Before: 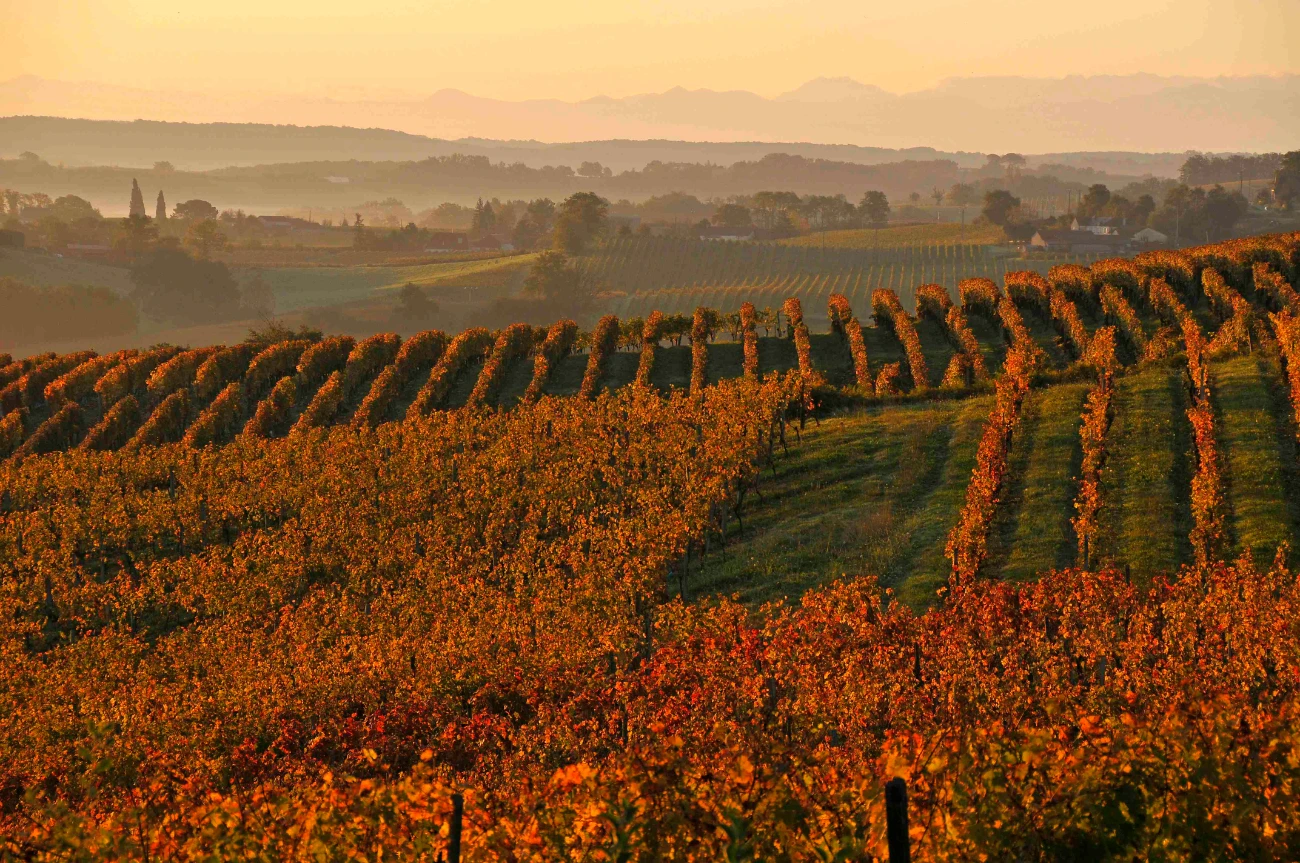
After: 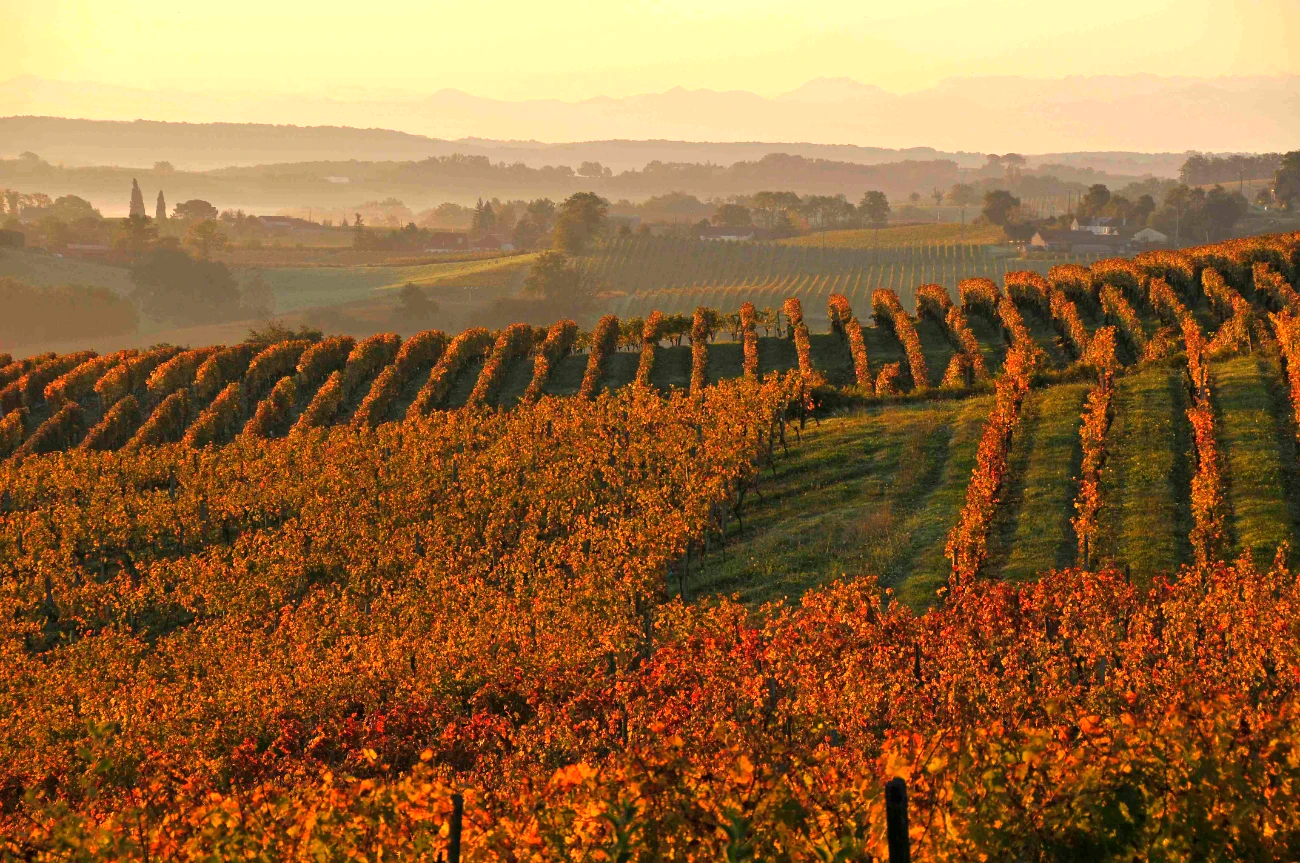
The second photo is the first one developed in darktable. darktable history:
exposure: exposure 0.496 EV, compensate highlight preservation false
